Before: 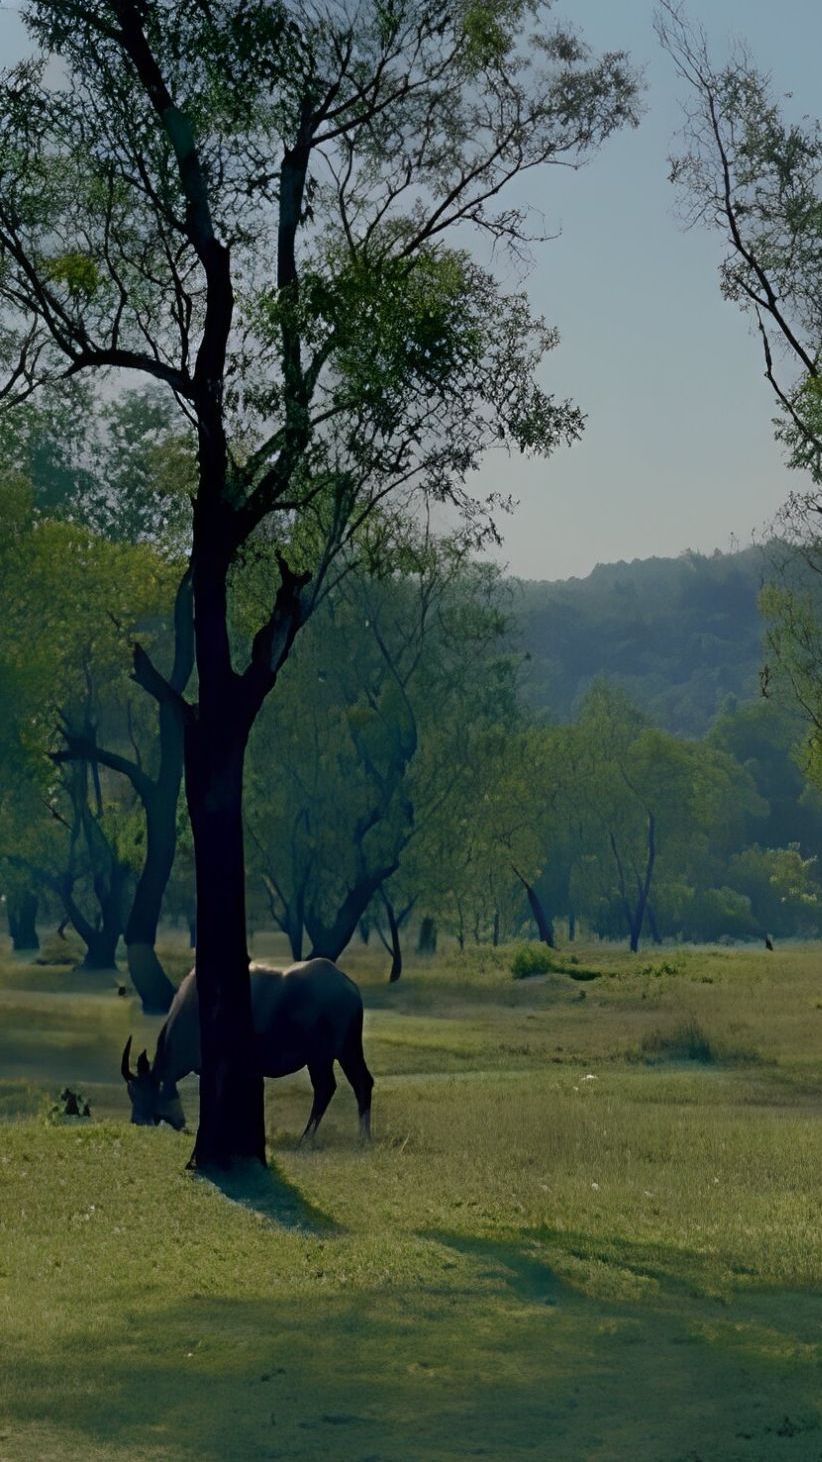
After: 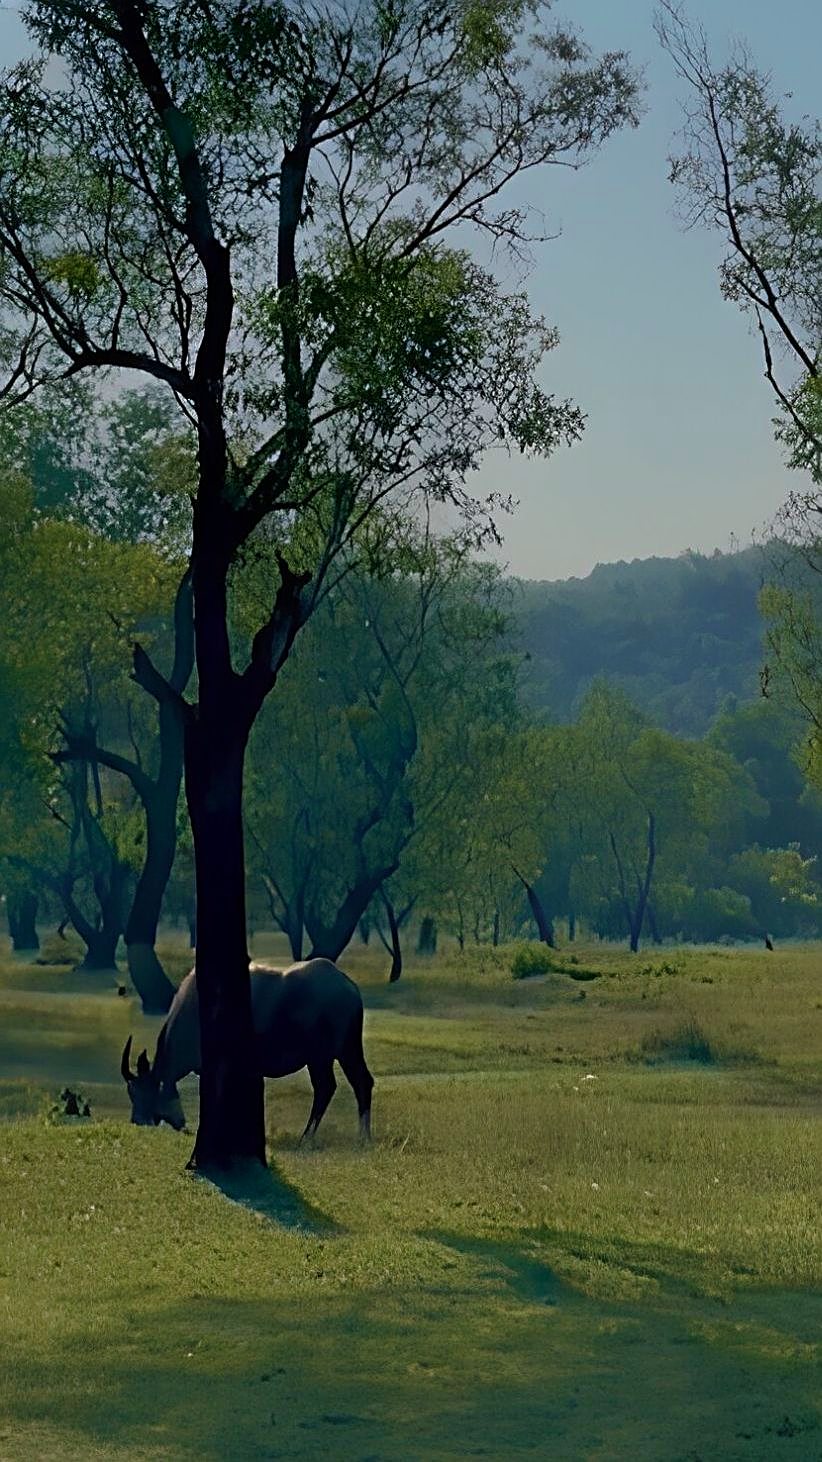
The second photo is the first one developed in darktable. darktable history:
sharpen: amount 0.493
velvia: on, module defaults
